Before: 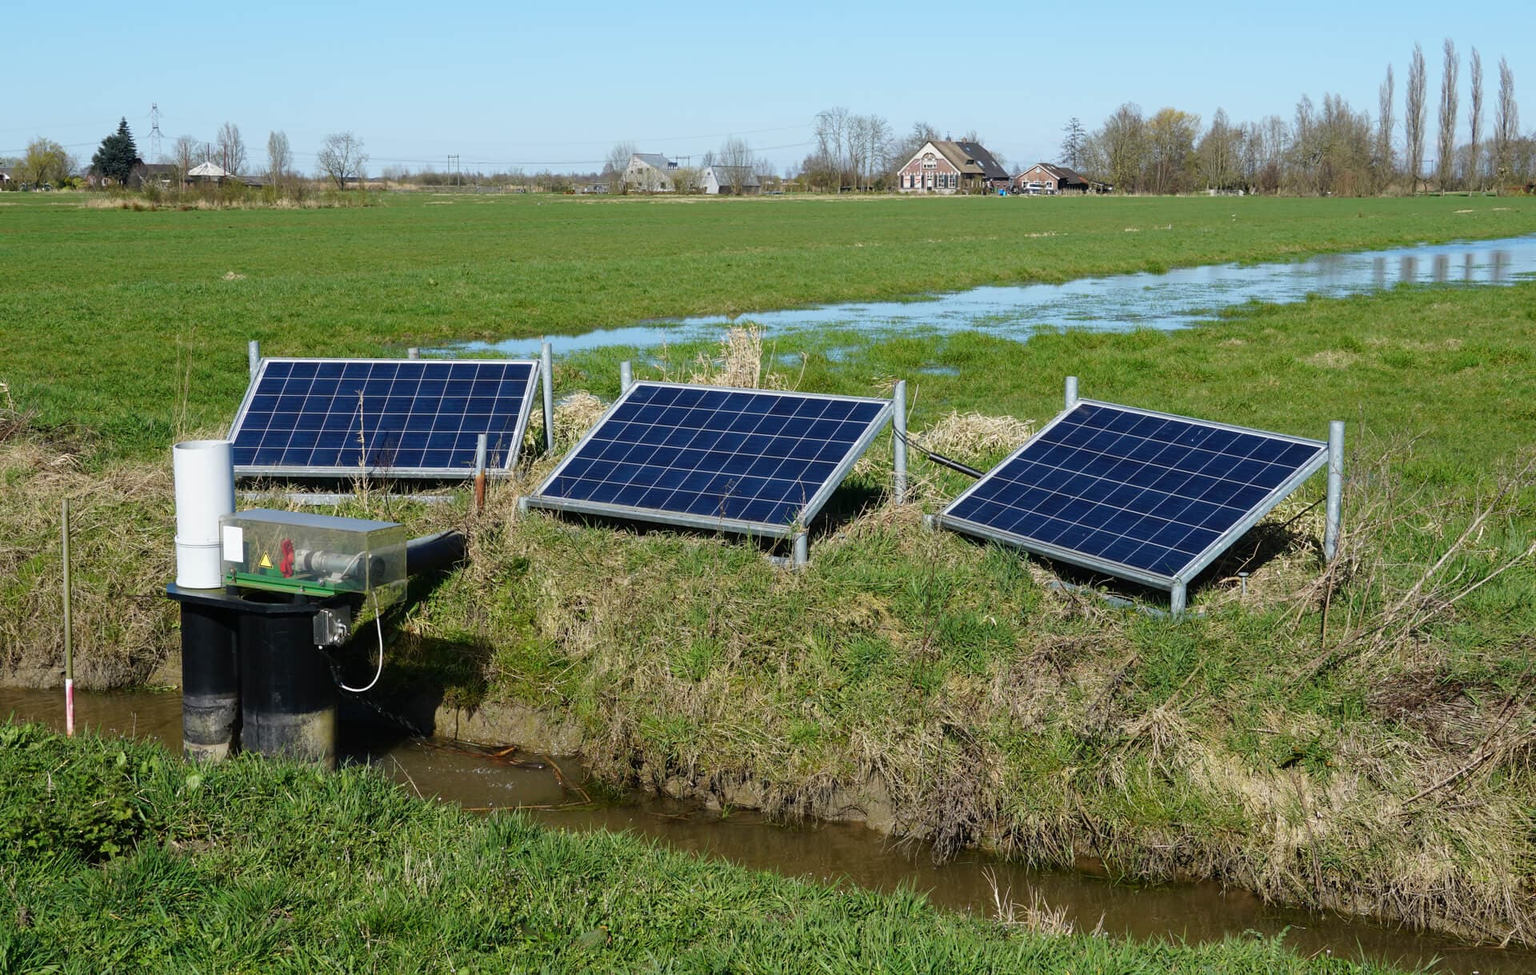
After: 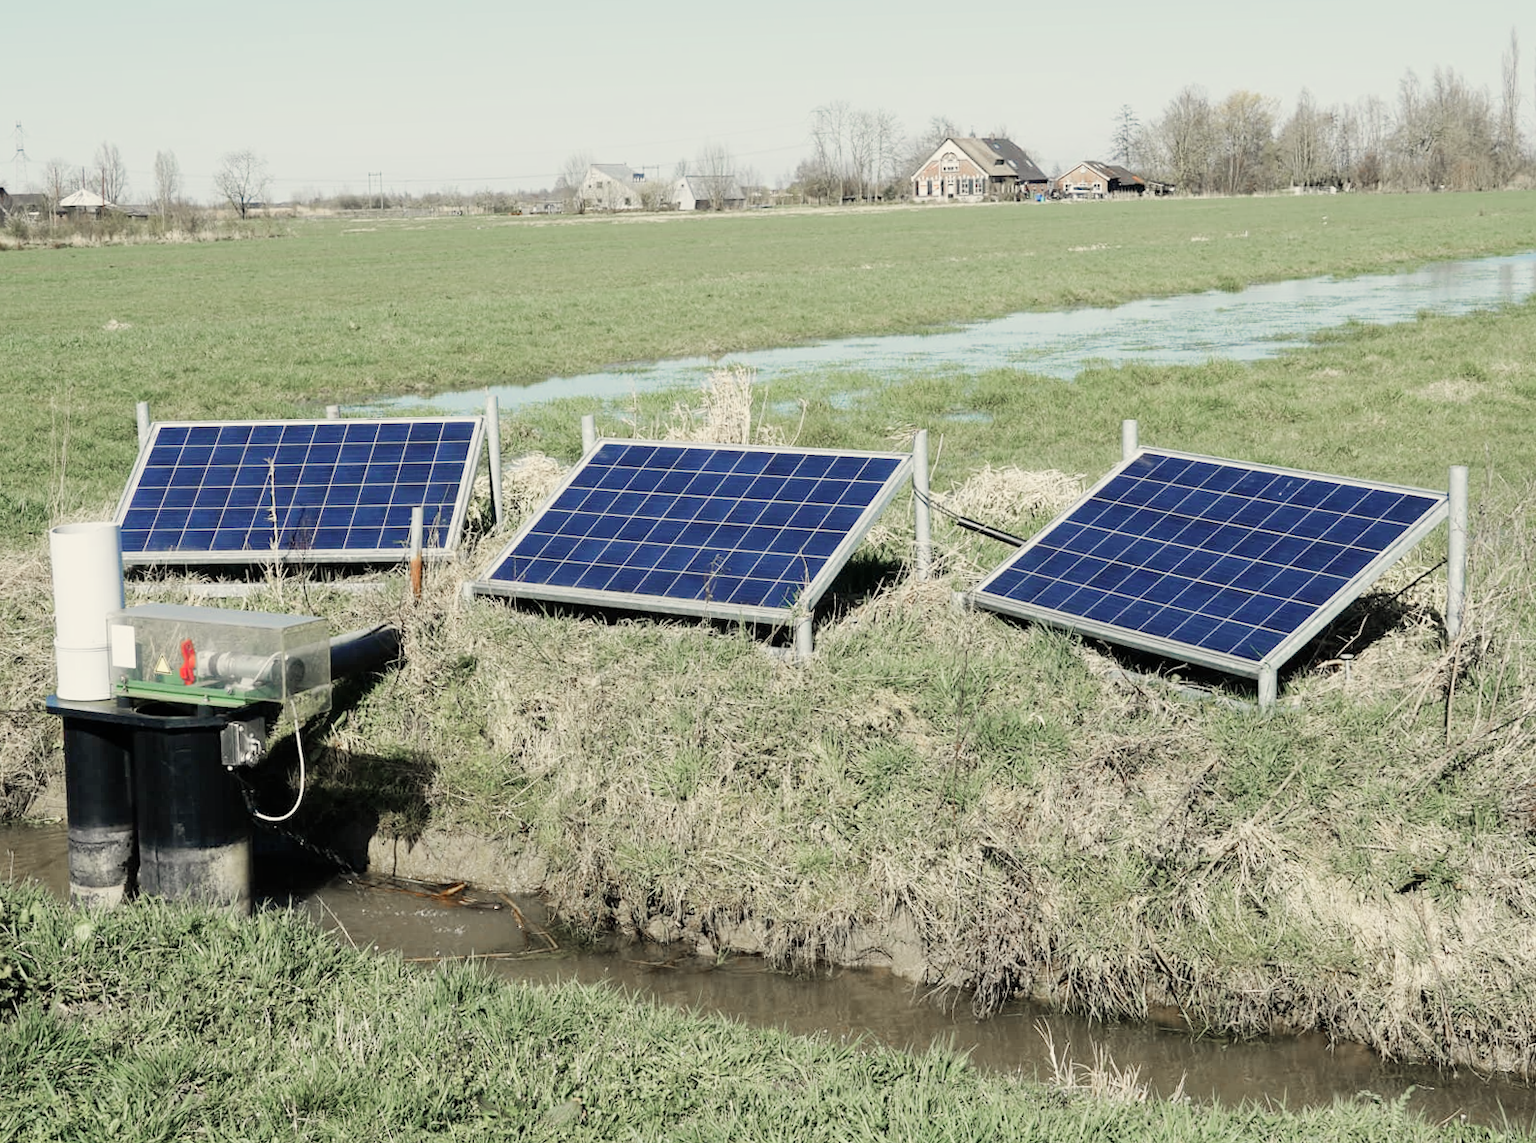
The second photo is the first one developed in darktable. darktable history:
crop: left 7.598%, right 7.873%
filmic rgb: black relative exposure -7.65 EV, white relative exposure 4.56 EV, hardness 3.61
exposure: black level correction 0, exposure 1.3 EV, compensate exposure bias true, compensate highlight preservation false
color calibration: illuminant Planckian (black body), adaptation linear Bradford (ICC v4), x 0.361, y 0.366, temperature 4511.61 K, saturation algorithm version 1 (2020)
color correction: highlights a* 2.72, highlights b* 22.8
color zones: curves: ch1 [(0, 0.708) (0.088, 0.648) (0.245, 0.187) (0.429, 0.326) (0.571, 0.498) (0.714, 0.5) (0.857, 0.5) (1, 0.708)]
rotate and perspective: rotation -1.32°, lens shift (horizontal) -0.031, crop left 0.015, crop right 0.985, crop top 0.047, crop bottom 0.982
